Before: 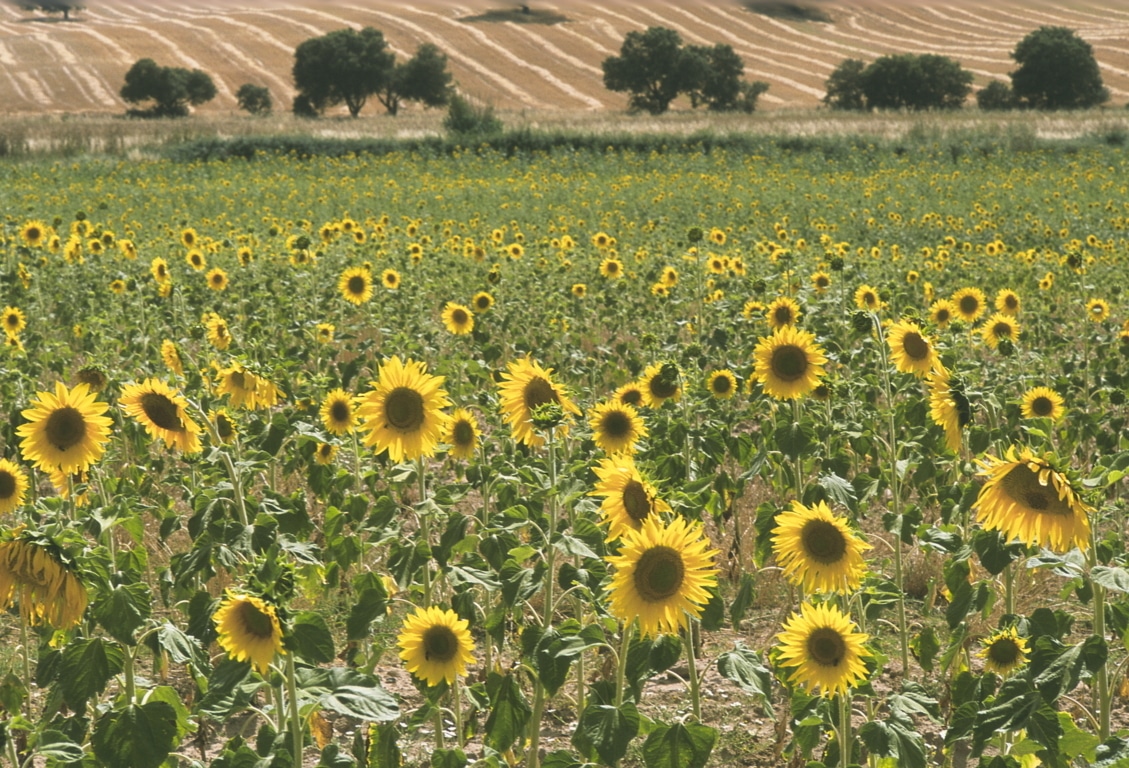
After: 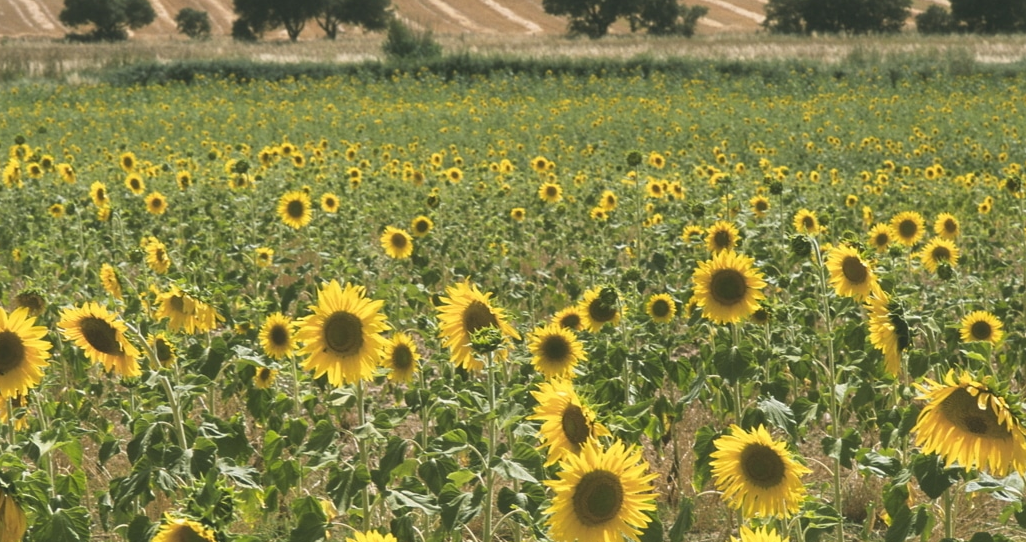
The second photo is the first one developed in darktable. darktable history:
crop: left 5.475%, top 9.998%, right 3.603%, bottom 19.362%
